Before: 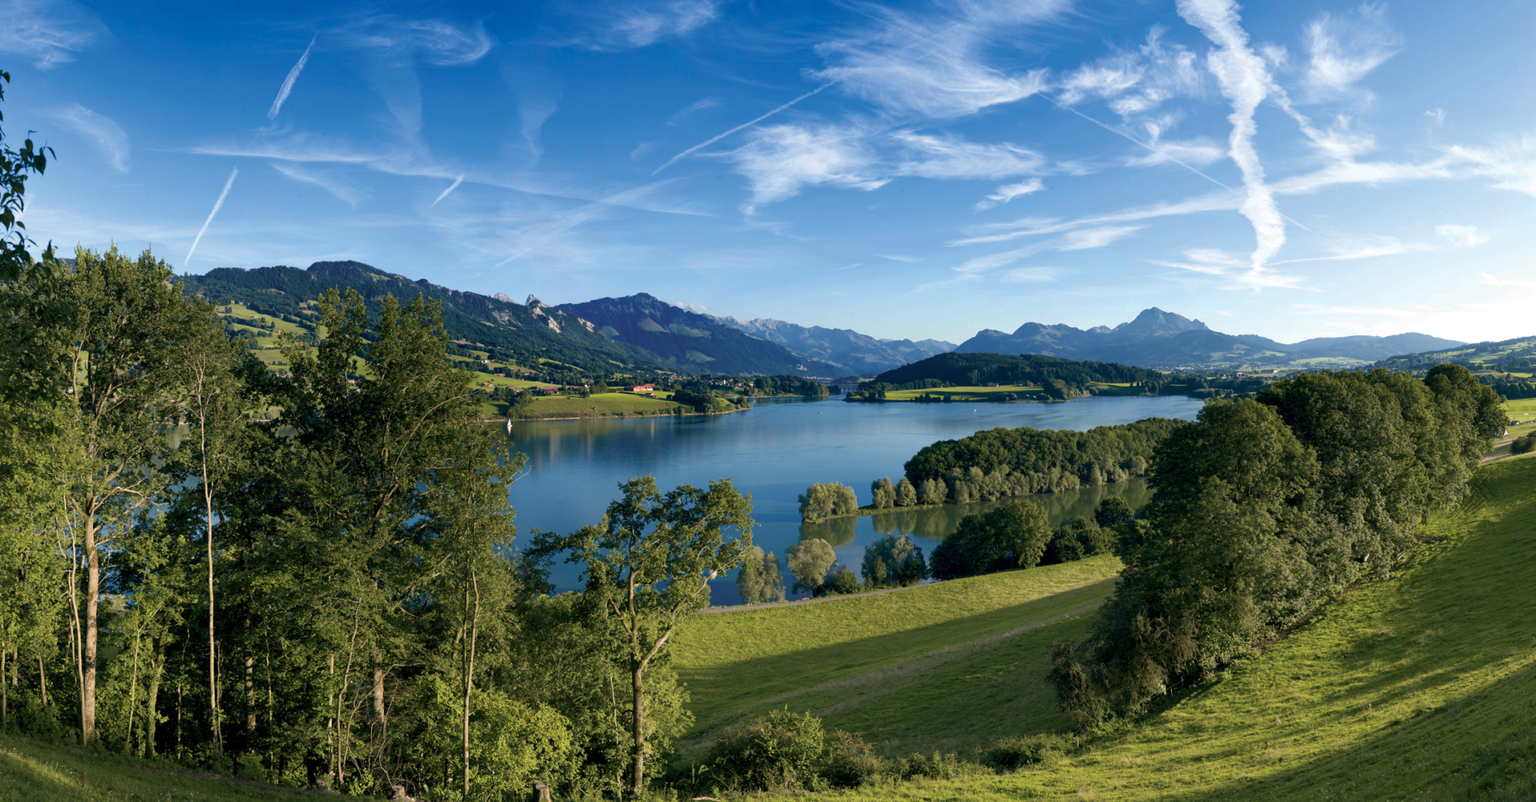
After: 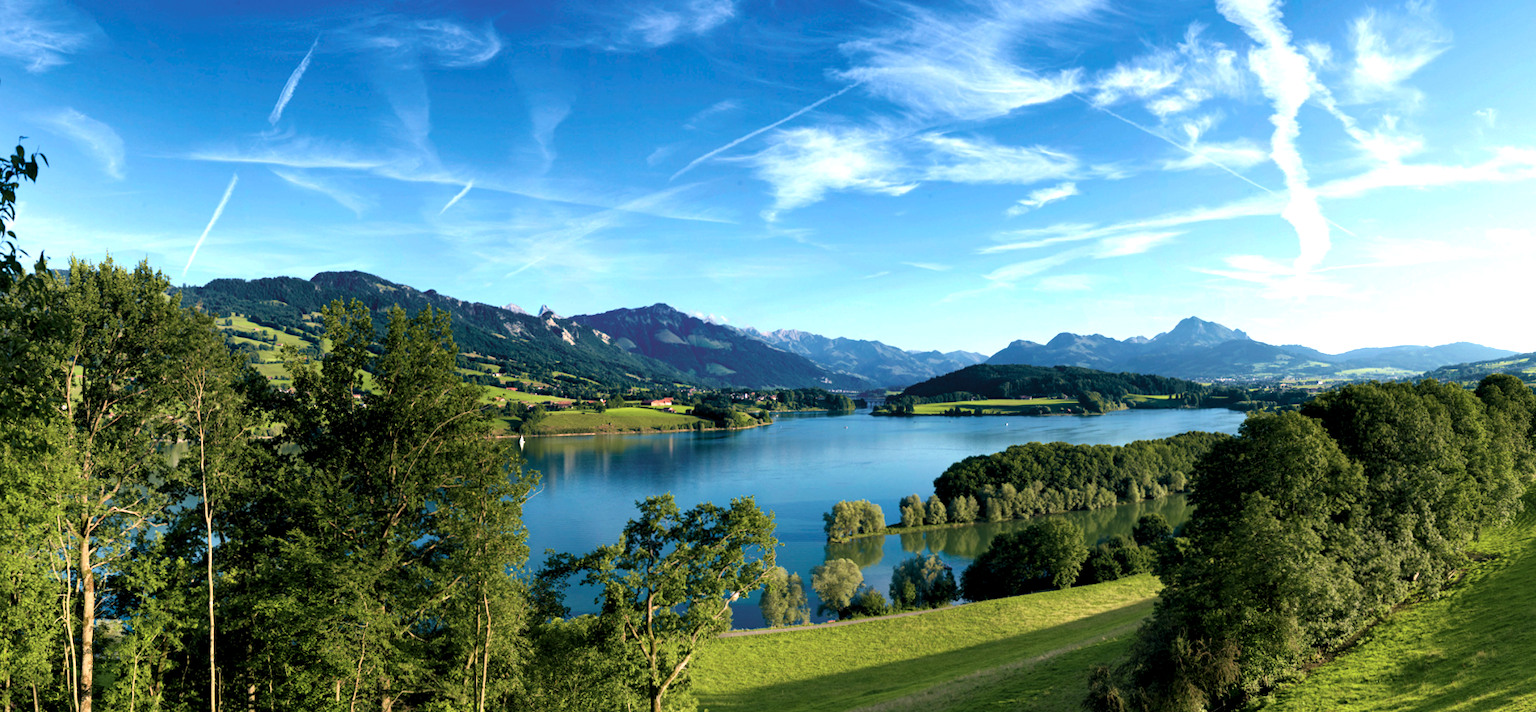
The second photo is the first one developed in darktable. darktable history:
levels: levels [0.052, 0.496, 0.908]
crop and rotate: angle 0.2°, left 0.275%, right 3.127%, bottom 14.18%
tone curve: curves: ch0 [(0, 0) (0.389, 0.458) (0.745, 0.82) (0.849, 0.917) (0.919, 0.969) (1, 1)]; ch1 [(0, 0) (0.437, 0.404) (0.5, 0.5) (0.529, 0.55) (0.58, 0.6) (0.616, 0.649) (1, 1)]; ch2 [(0, 0) (0.442, 0.428) (0.5, 0.5) (0.525, 0.543) (0.585, 0.62) (1, 1)], color space Lab, independent channels, preserve colors none
